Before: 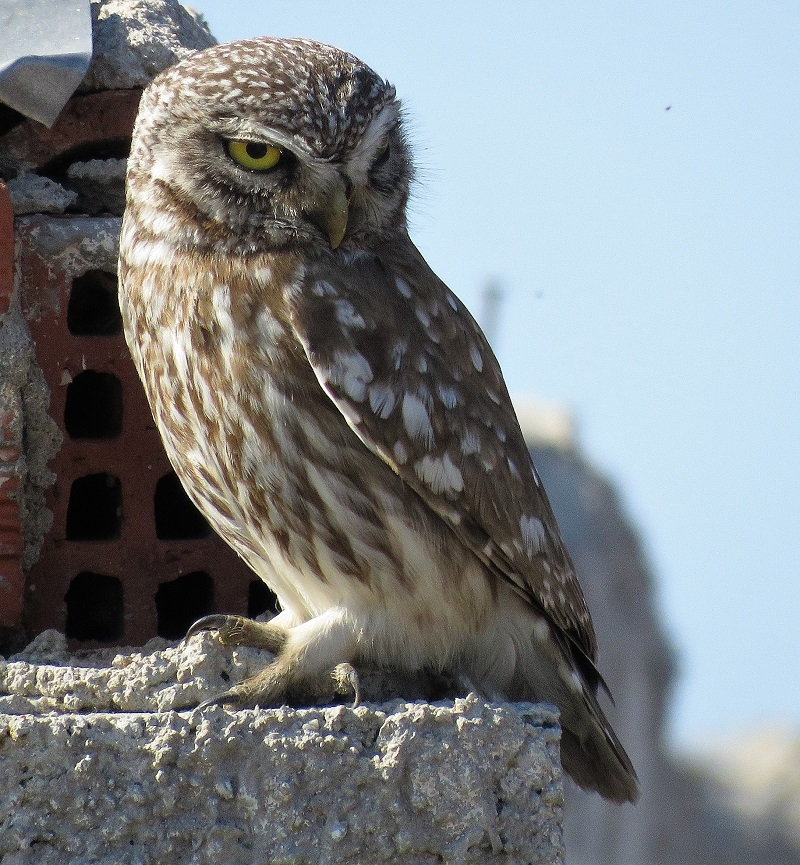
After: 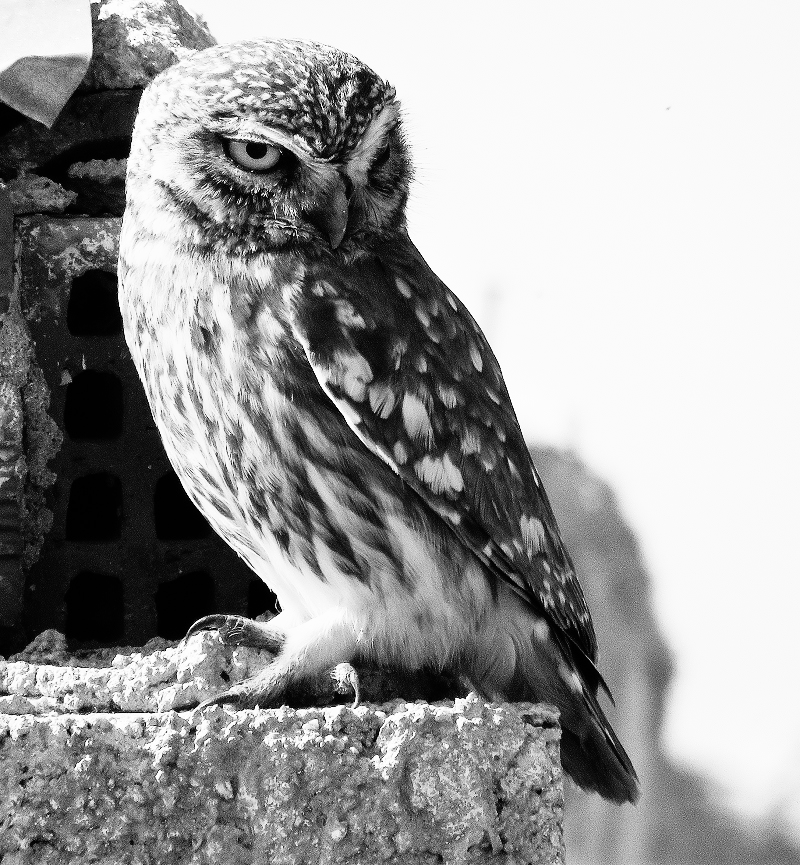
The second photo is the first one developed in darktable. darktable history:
rgb curve: curves: ch0 [(0, 0) (0.21, 0.15) (0.24, 0.21) (0.5, 0.75) (0.75, 0.96) (0.89, 0.99) (1, 1)]; ch1 [(0, 0.02) (0.21, 0.13) (0.25, 0.2) (0.5, 0.67) (0.75, 0.9) (0.89, 0.97) (1, 1)]; ch2 [(0, 0.02) (0.21, 0.13) (0.25, 0.2) (0.5, 0.67) (0.75, 0.9) (0.89, 0.97) (1, 1)], compensate middle gray true
monochrome: a 0, b 0, size 0.5, highlights 0.57
